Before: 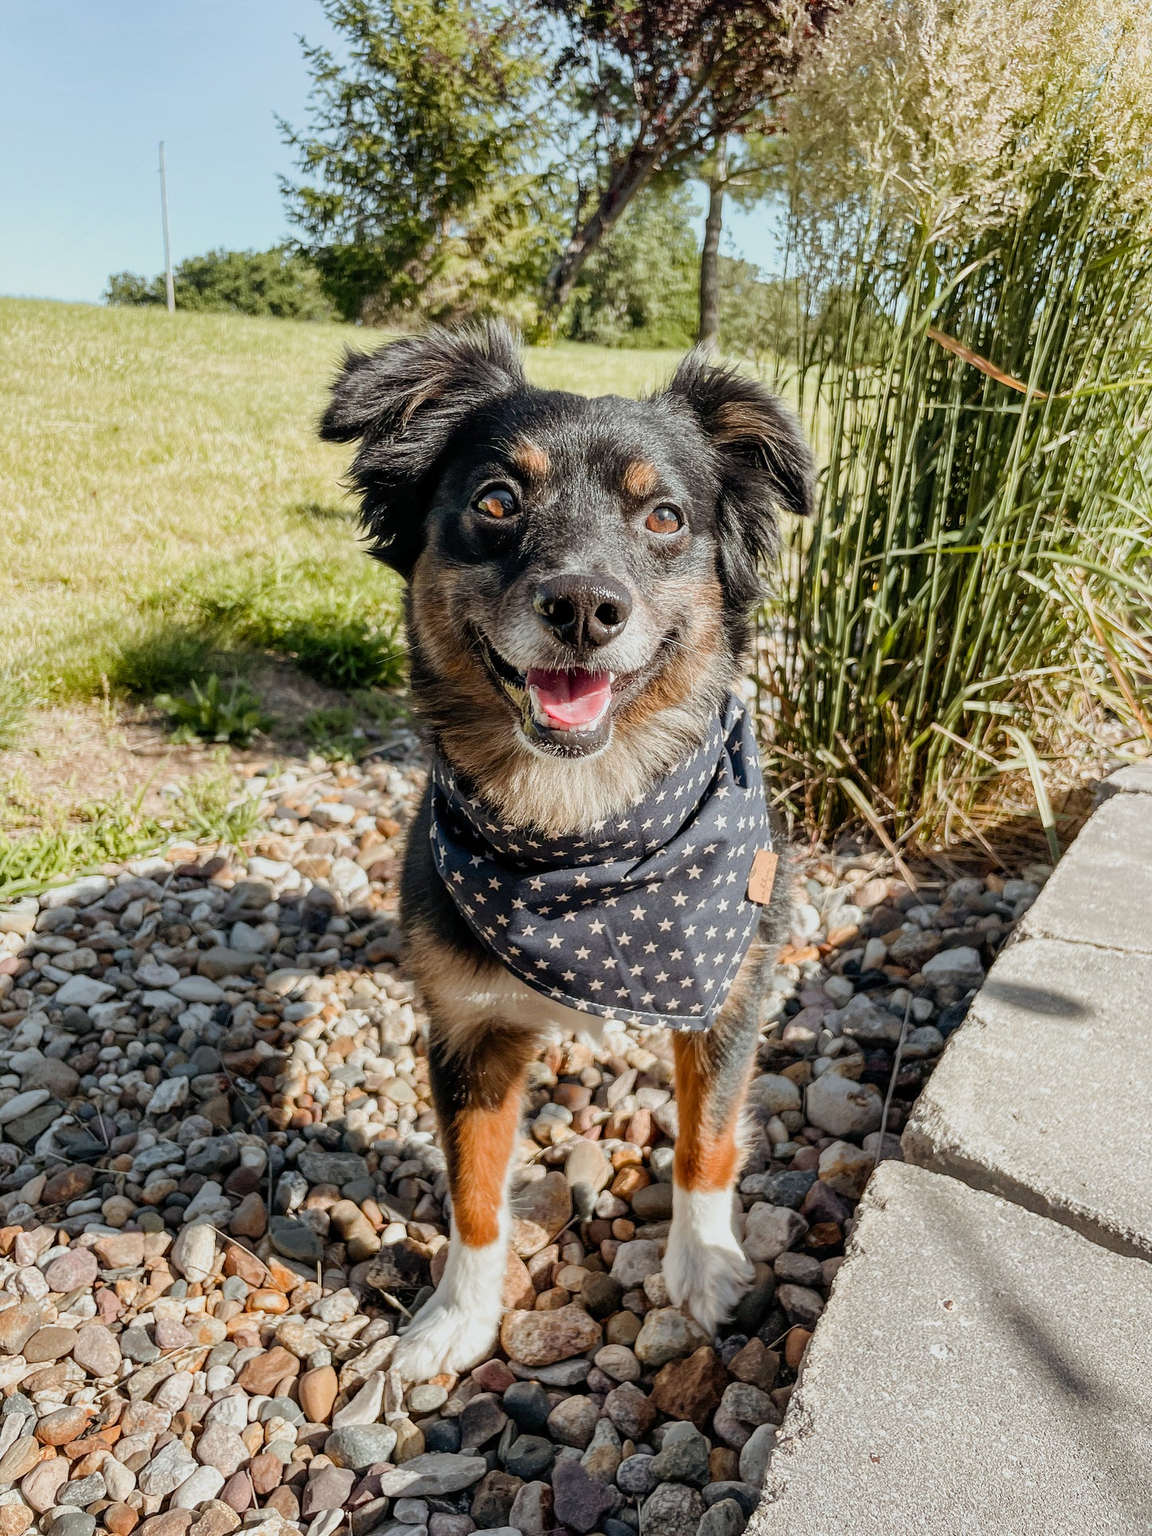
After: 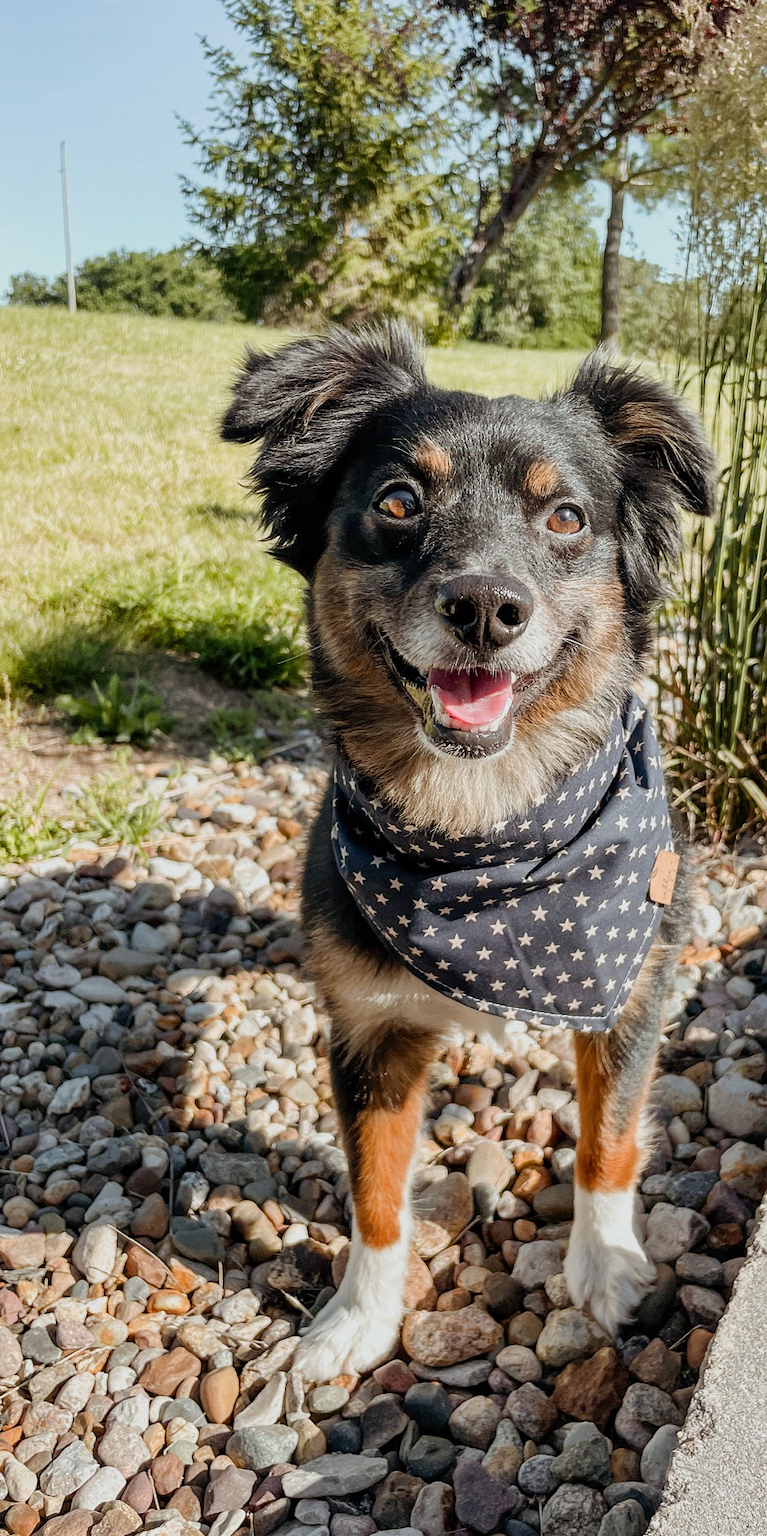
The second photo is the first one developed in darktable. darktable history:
crop and rotate: left 8.633%, right 24.766%
